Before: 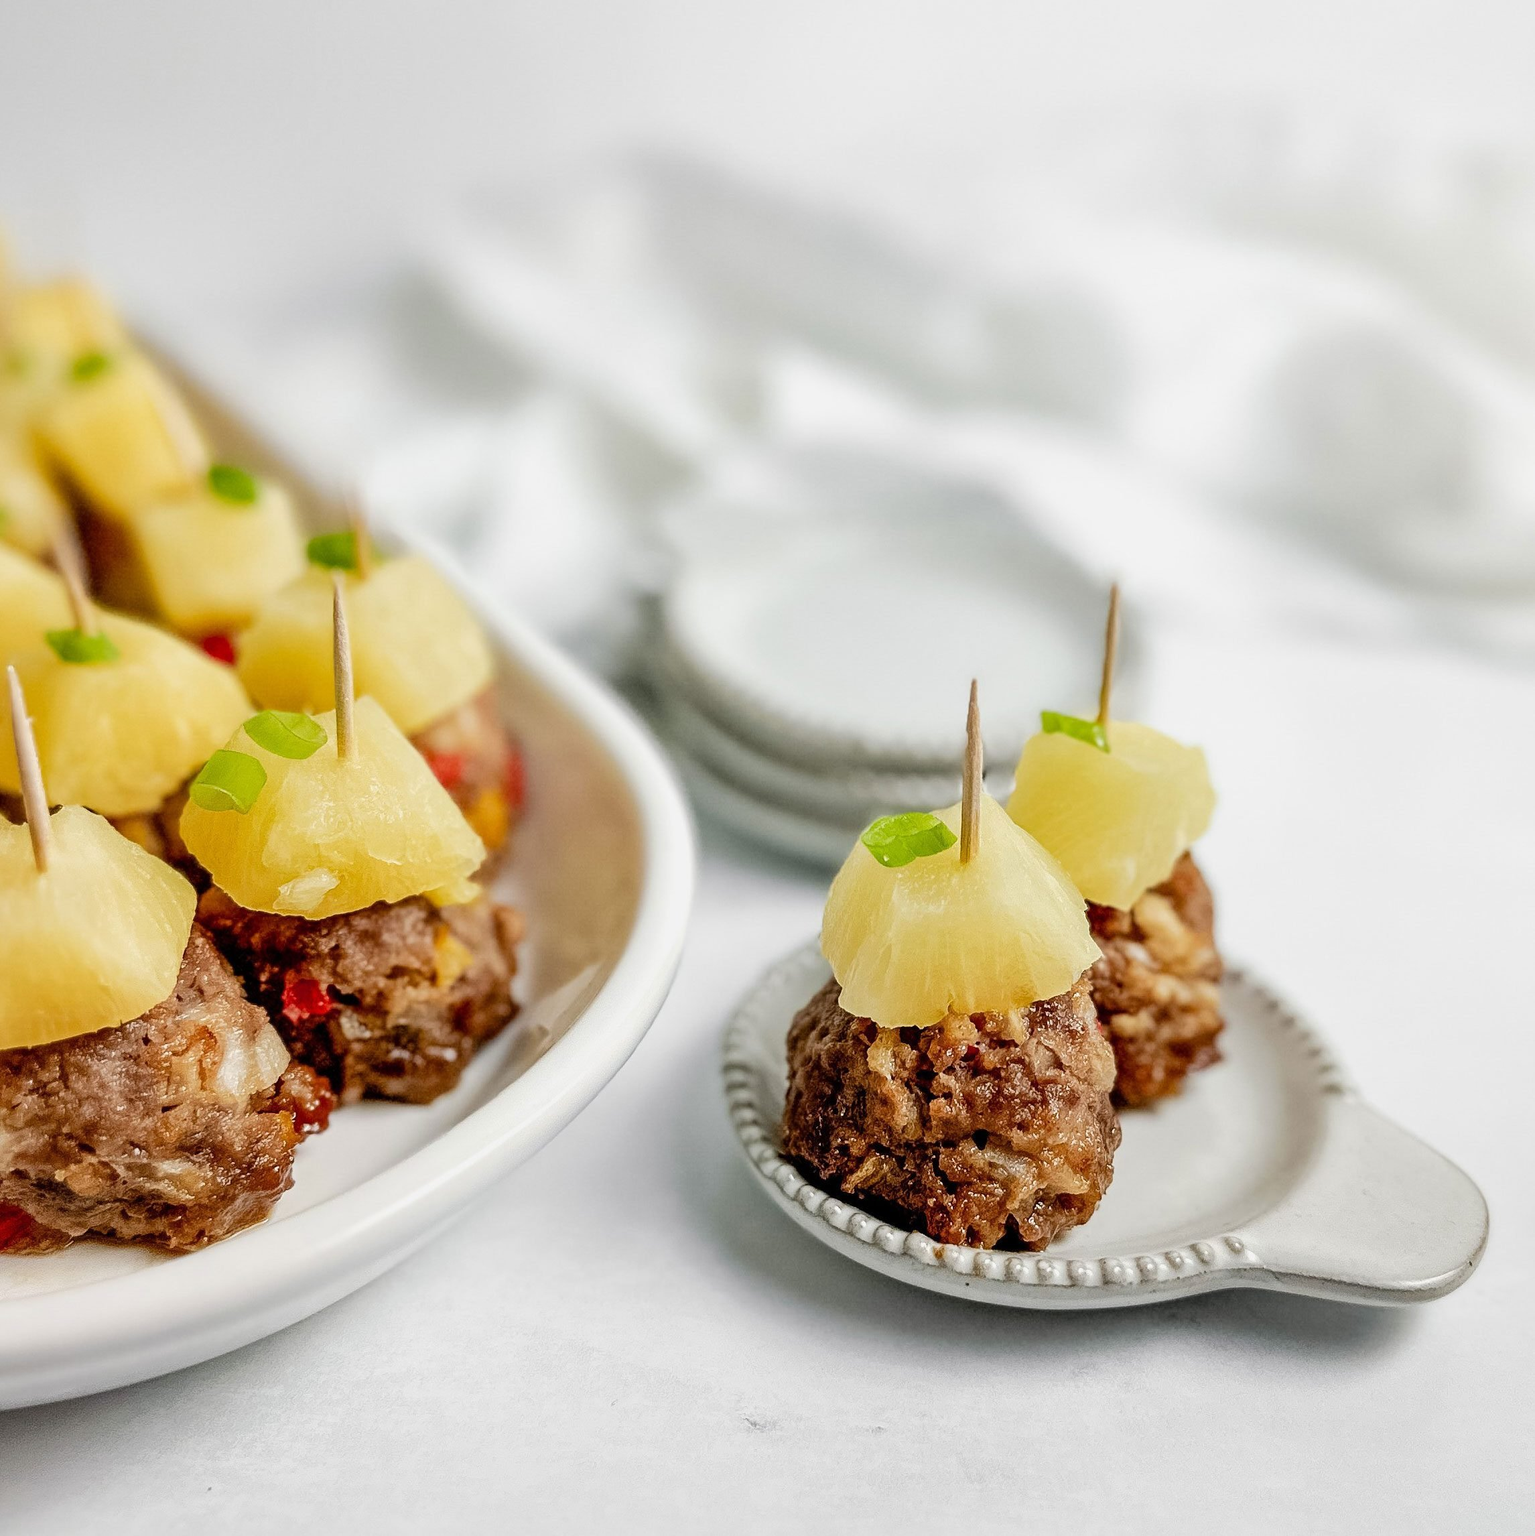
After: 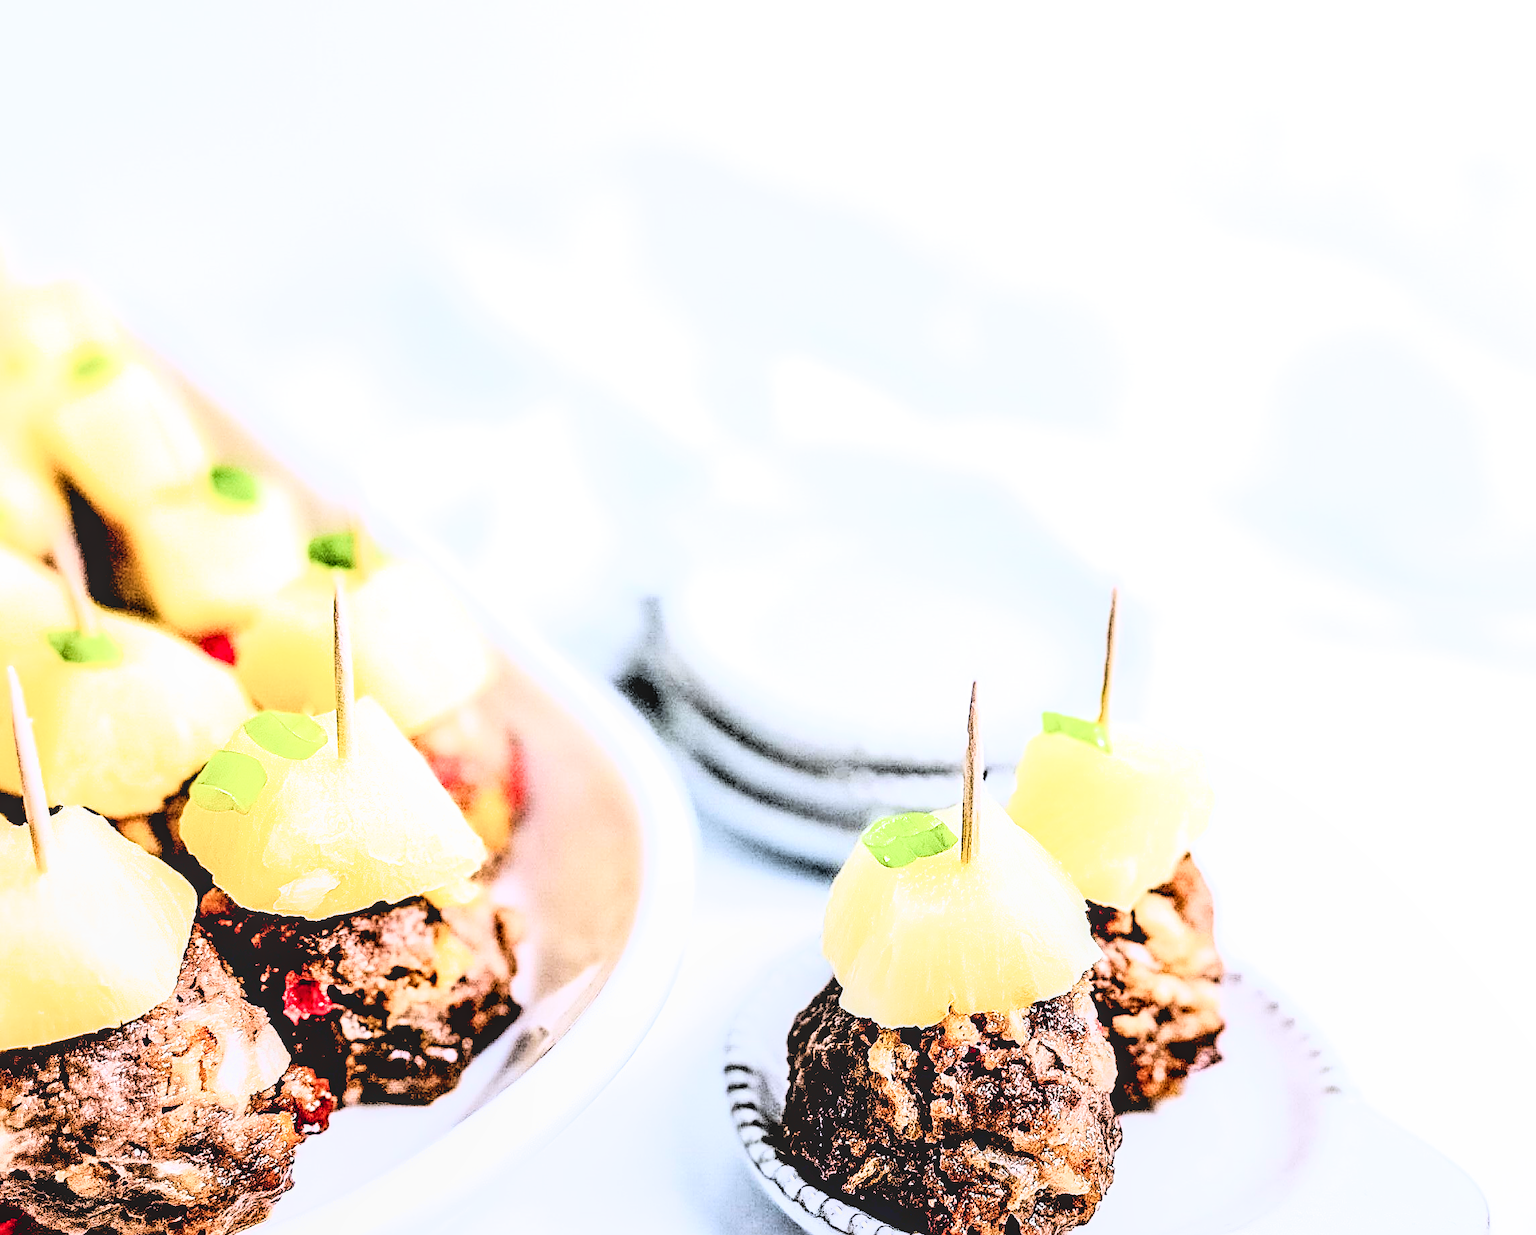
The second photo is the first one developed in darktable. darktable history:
crop: bottom 19.554%
color calibration: illuminant as shot in camera, x 0.379, y 0.397, temperature 4146.18 K, saturation algorithm version 1 (2020)
levels: mode automatic, levels [0, 0.474, 0.947]
local contrast: on, module defaults
filmic rgb: black relative exposure -1.15 EV, white relative exposure 2.08 EV, hardness 1.55, contrast 2.244, color science v6 (2022)
sharpen: radius 3.99
tone curve: curves: ch0 [(0, 0.052) (0.207, 0.35) (0.392, 0.592) (0.54, 0.803) (0.725, 0.922) (0.99, 0.974)], color space Lab, linked channels, preserve colors none
